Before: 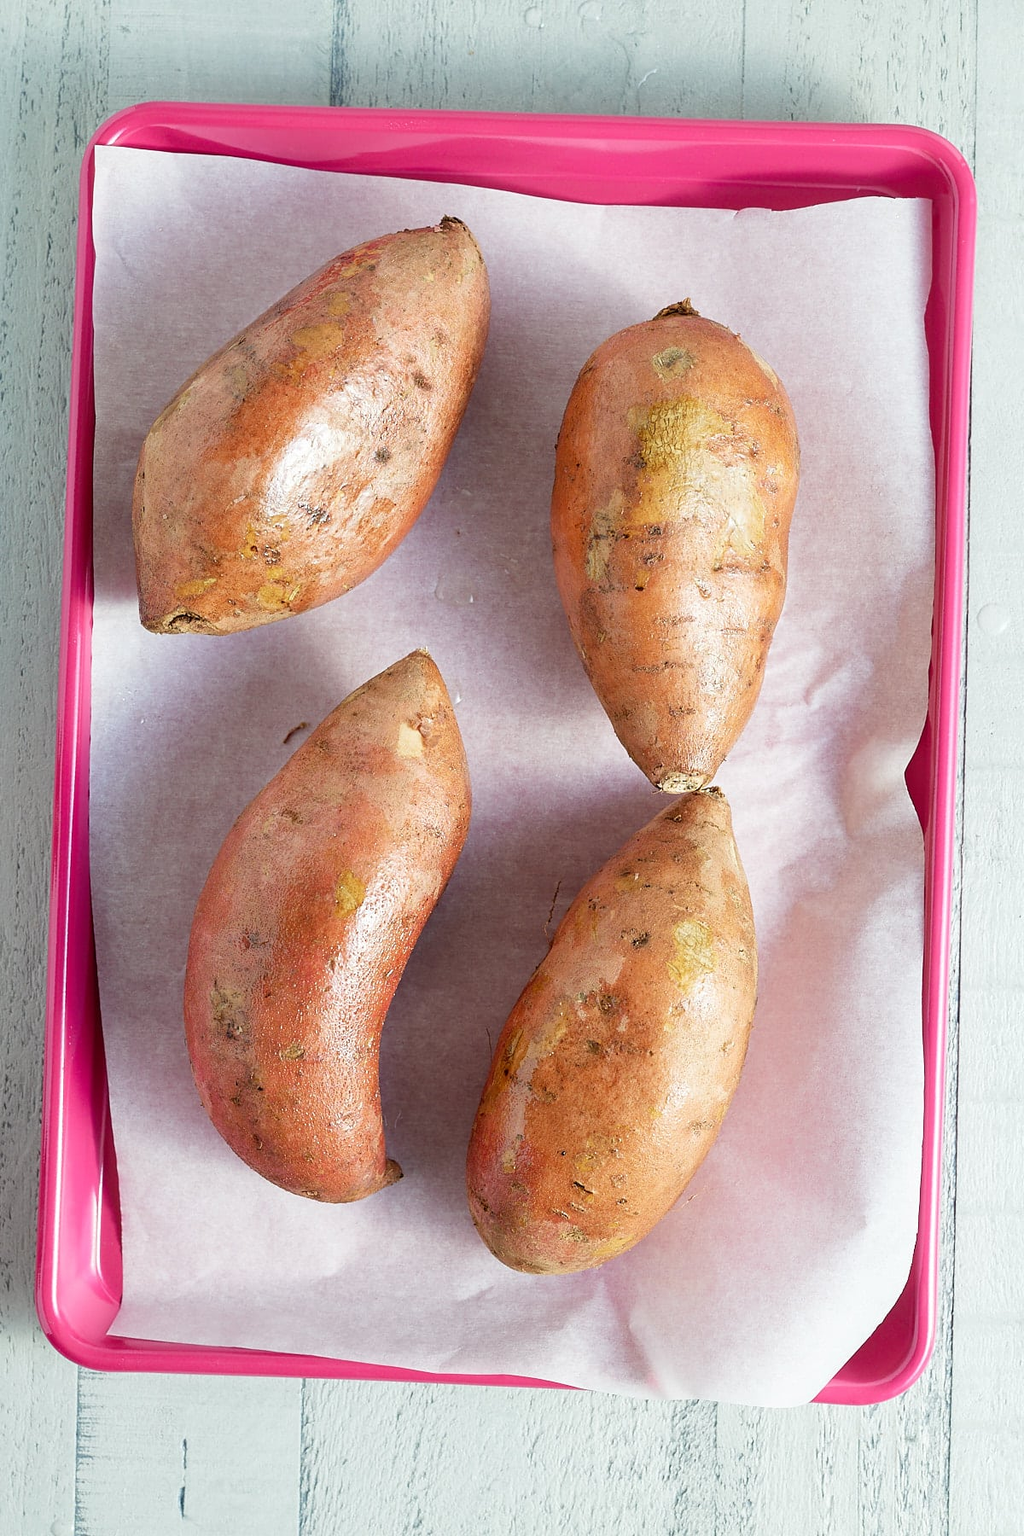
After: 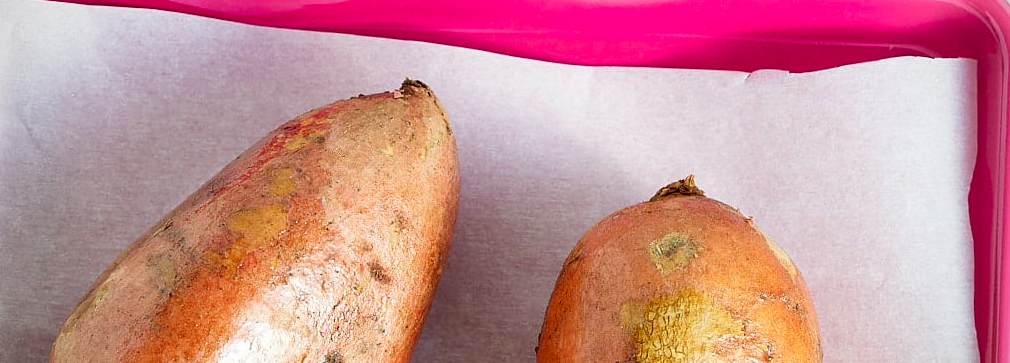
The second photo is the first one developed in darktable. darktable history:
contrast brightness saturation: contrast 0.093, saturation 0.266
vignetting: fall-off radius 60.79%
crop and rotate: left 9.64%, top 9.689%, right 6.178%, bottom 70.119%
